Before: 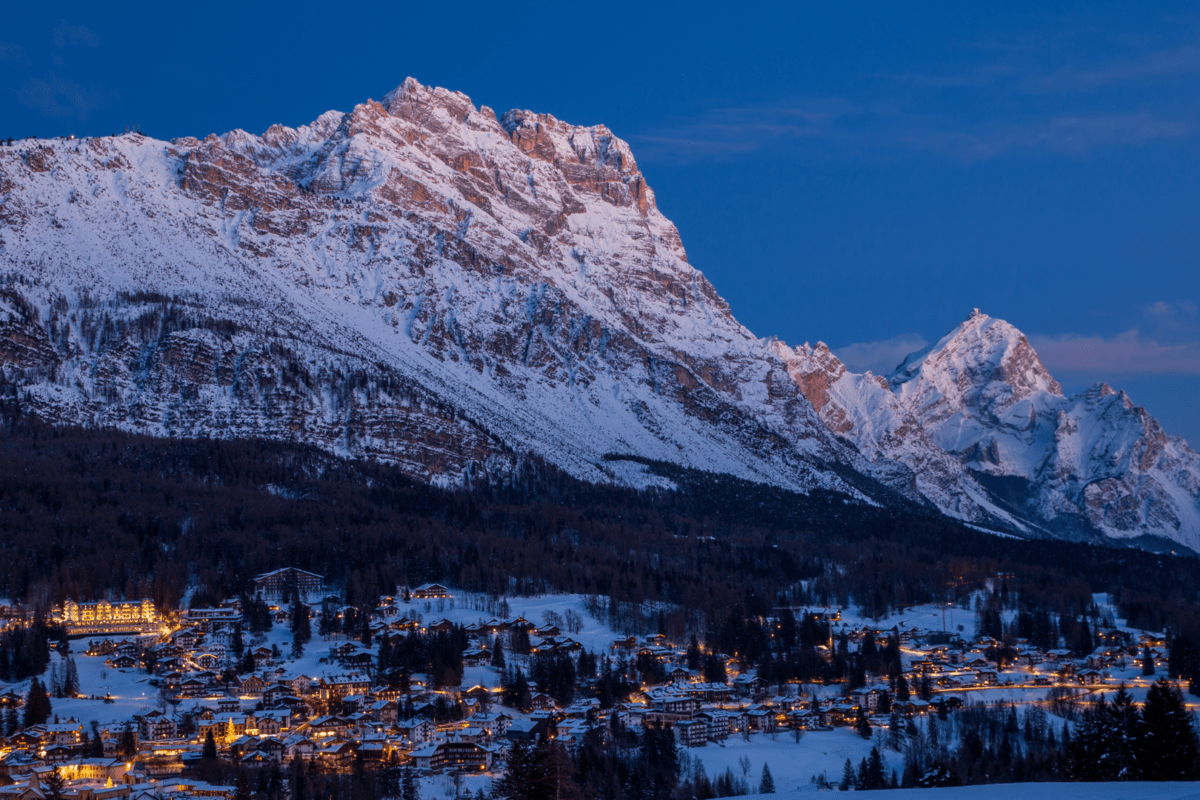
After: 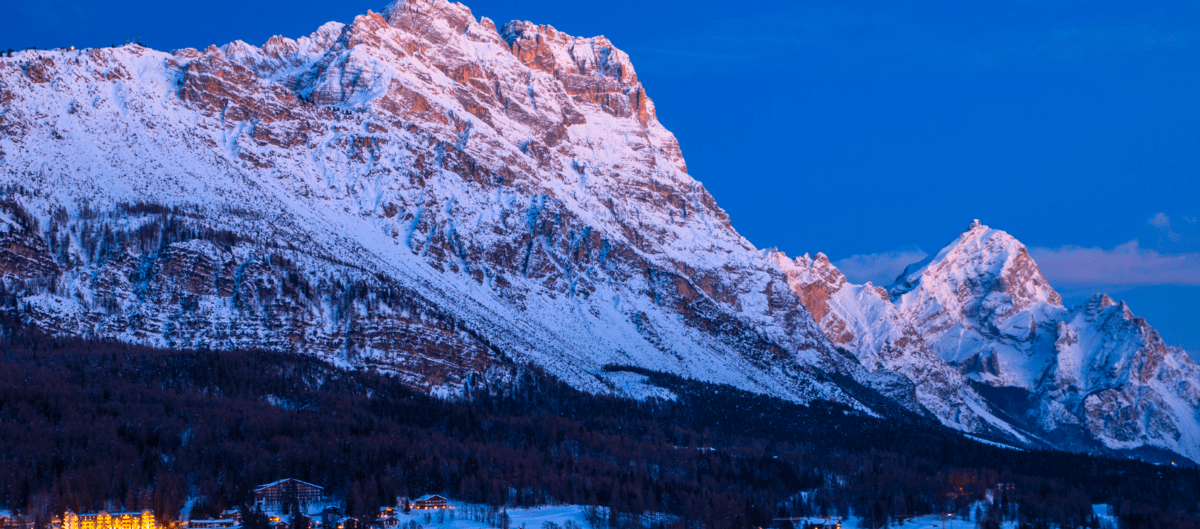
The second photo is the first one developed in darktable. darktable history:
crop: top 11.152%, bottom 22.629%
contrast brightness saturation: contrast 0.201, brightness 0.166, saturation 0.222
color balance rgb: perceptual saturation grading › global saturation 31.199%
